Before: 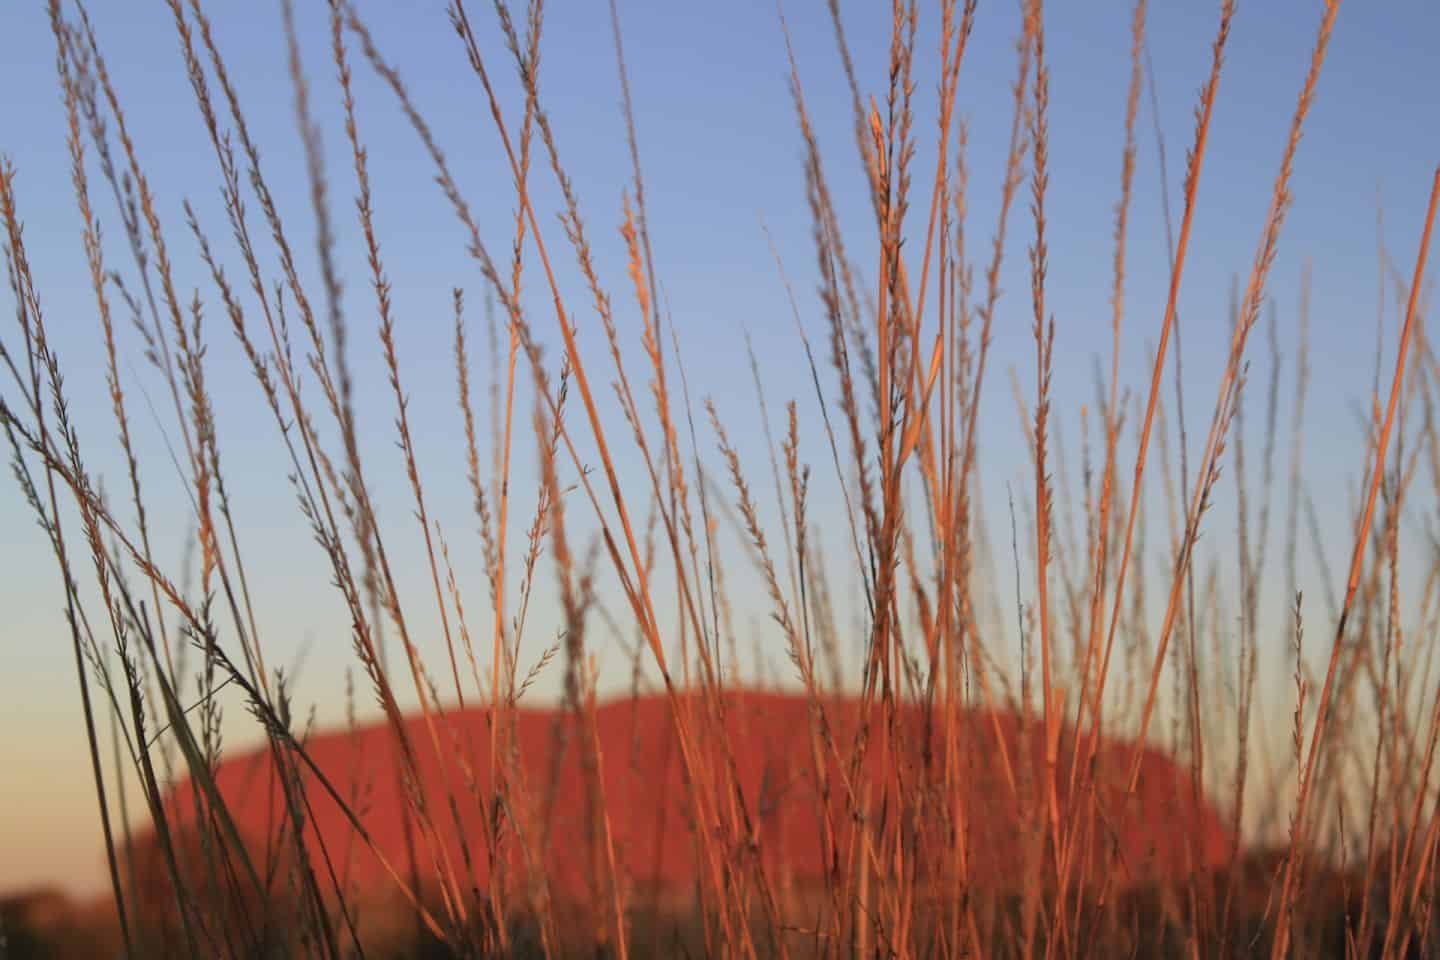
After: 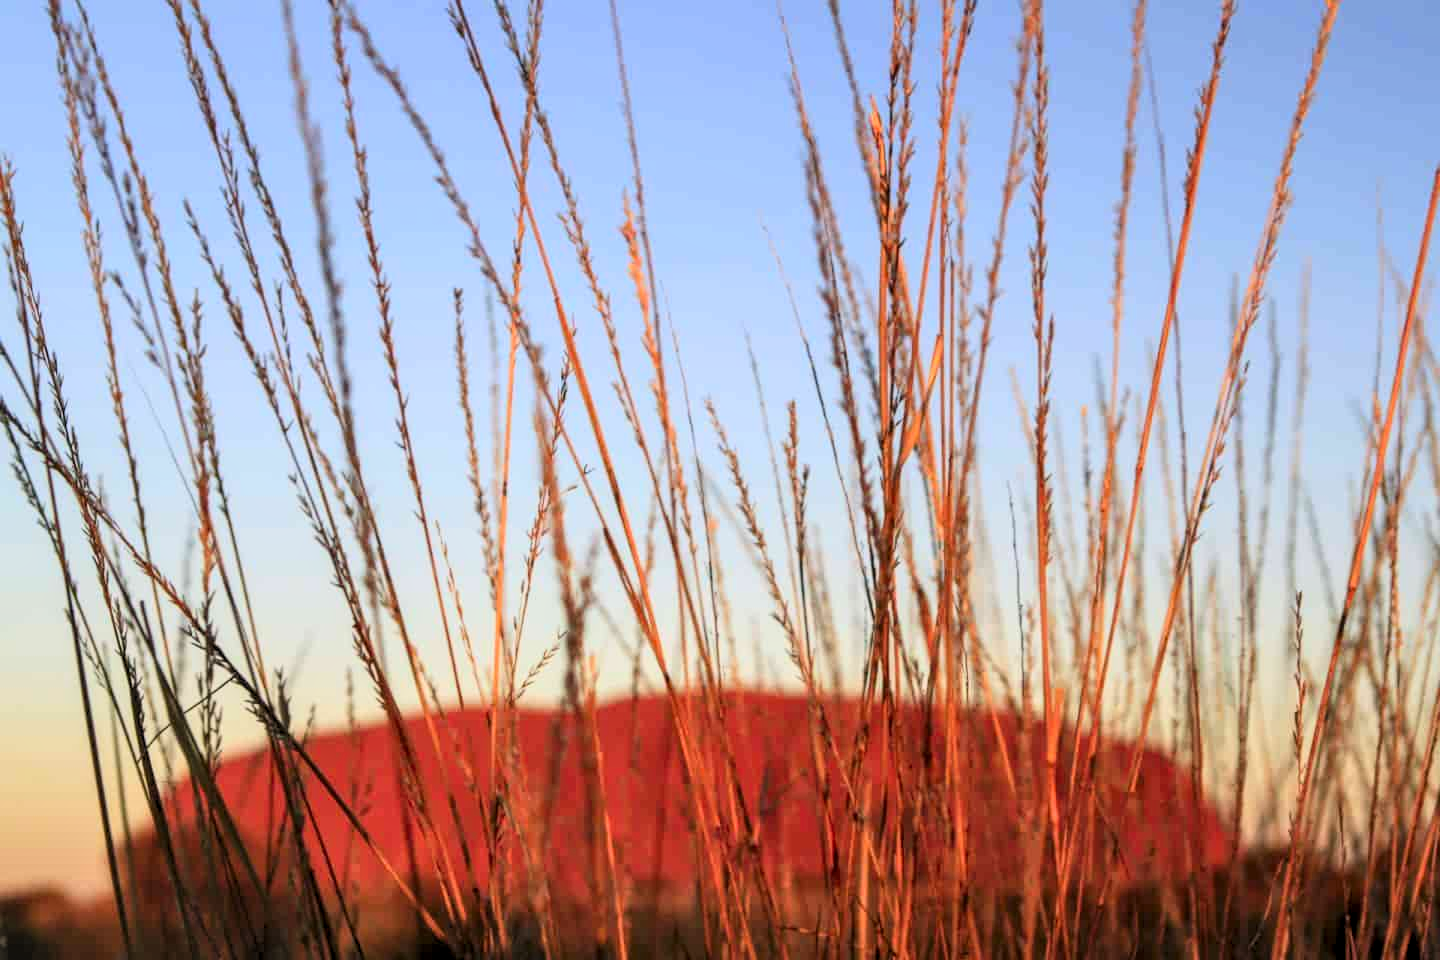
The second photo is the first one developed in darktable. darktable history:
contrast brightness saturation: contrast 0.233, brightness 0.101, saturation 0.291
local contrast: detail 130%
levels: black 0.046%, levels [0.073, 0.497, 0.972]
